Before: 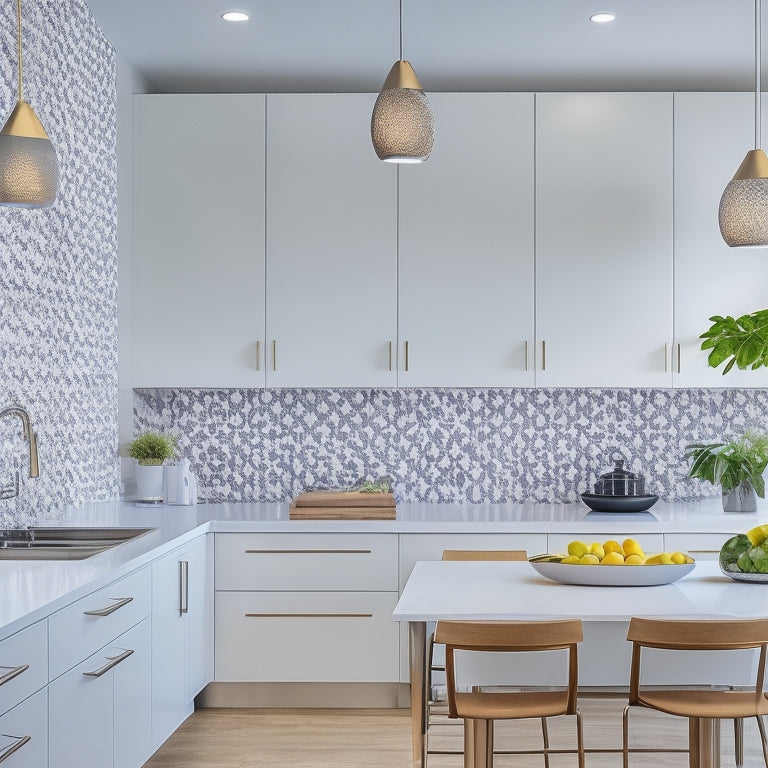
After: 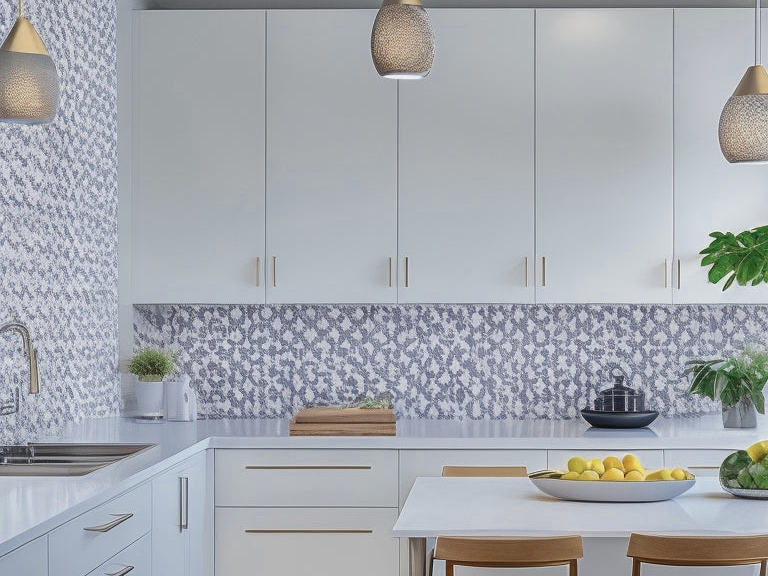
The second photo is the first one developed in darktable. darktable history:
color balance rgb: perceptual saturation grading › global saturation 10%
crop: top 11.038%, bottom 13.962%
color zones: curves: ch0 [(0, 0.5) (0.125, 0.4) (0.25, 0.5) (0.375, 0.4) (0.5, 0.4) (0.625, 0.35) (0.75, 0.35) (0.875, 0.5)]; ch1 [(0, 0.35) (0.125, 0.45) (0.25, 0.35) (0.375, 0.35) (0.5, 0.35) (0.625, 0.35) (0.75, 0.45) (0.875, 0.35)]; ch2 [(0, 0.6) (0.125, 0.5) (0.25, 0.5) (0.375, 0.6) (0.5, 0.6) (0.625, 0.5) (0.75, 0.5) (0.875, 0.5)]
